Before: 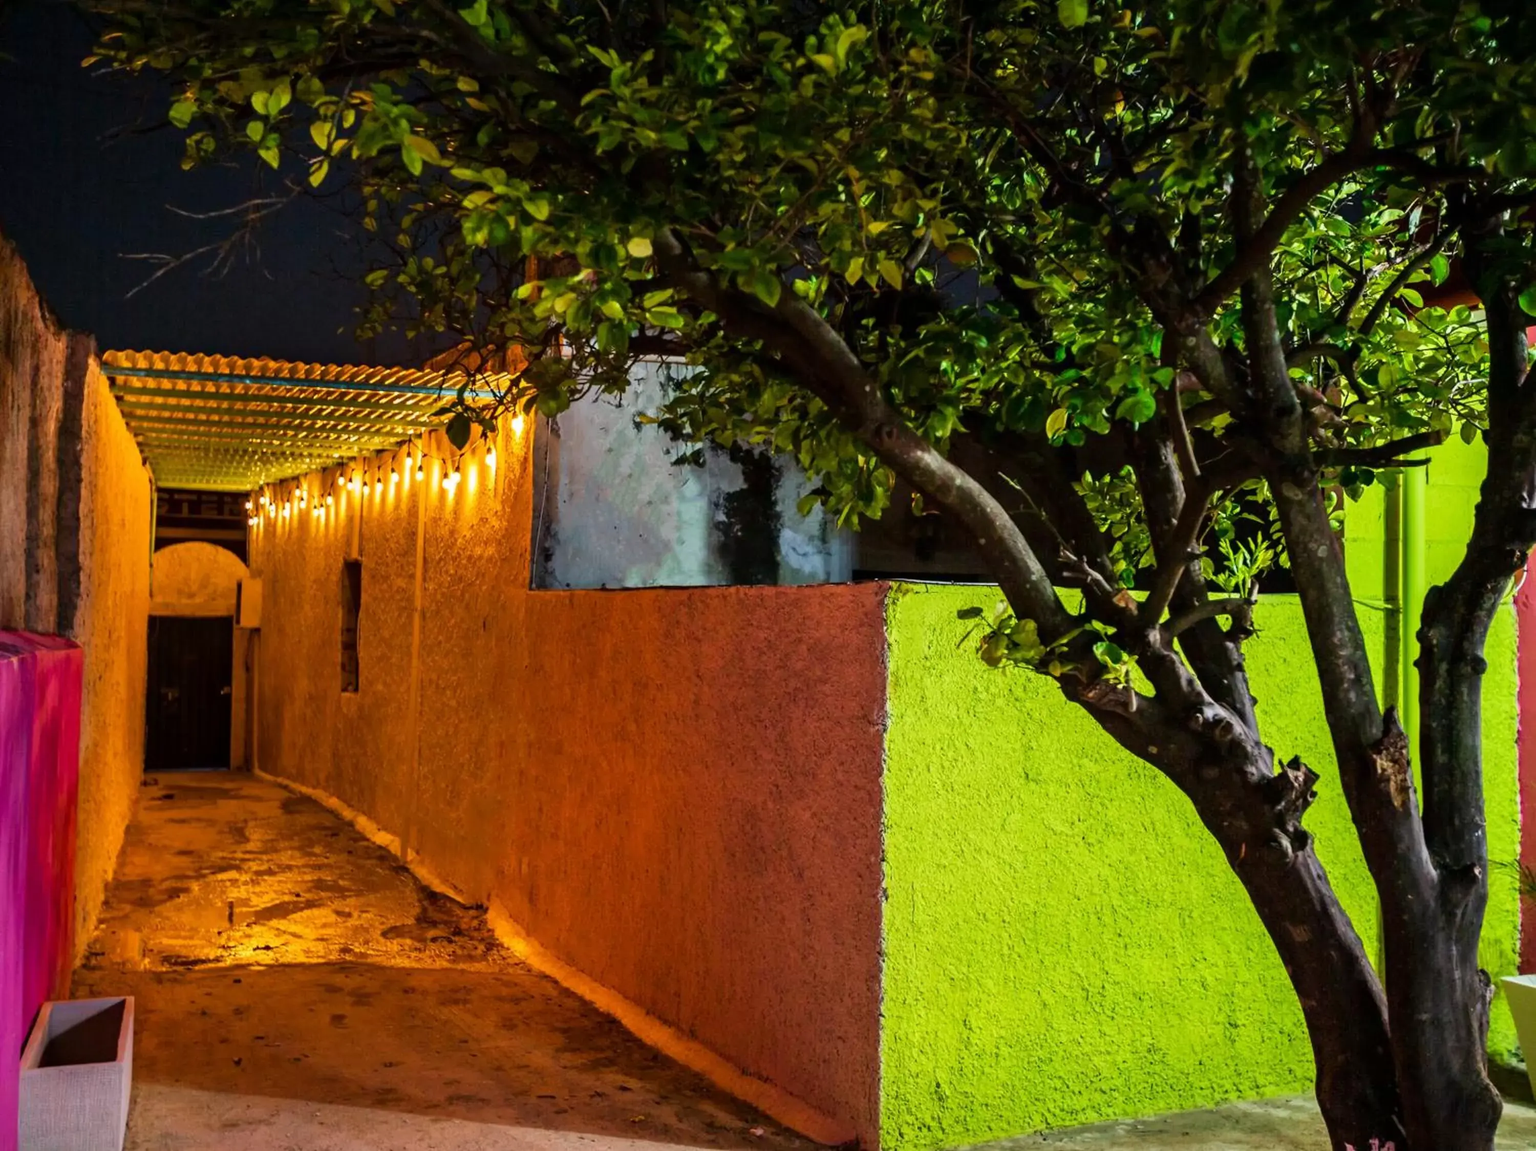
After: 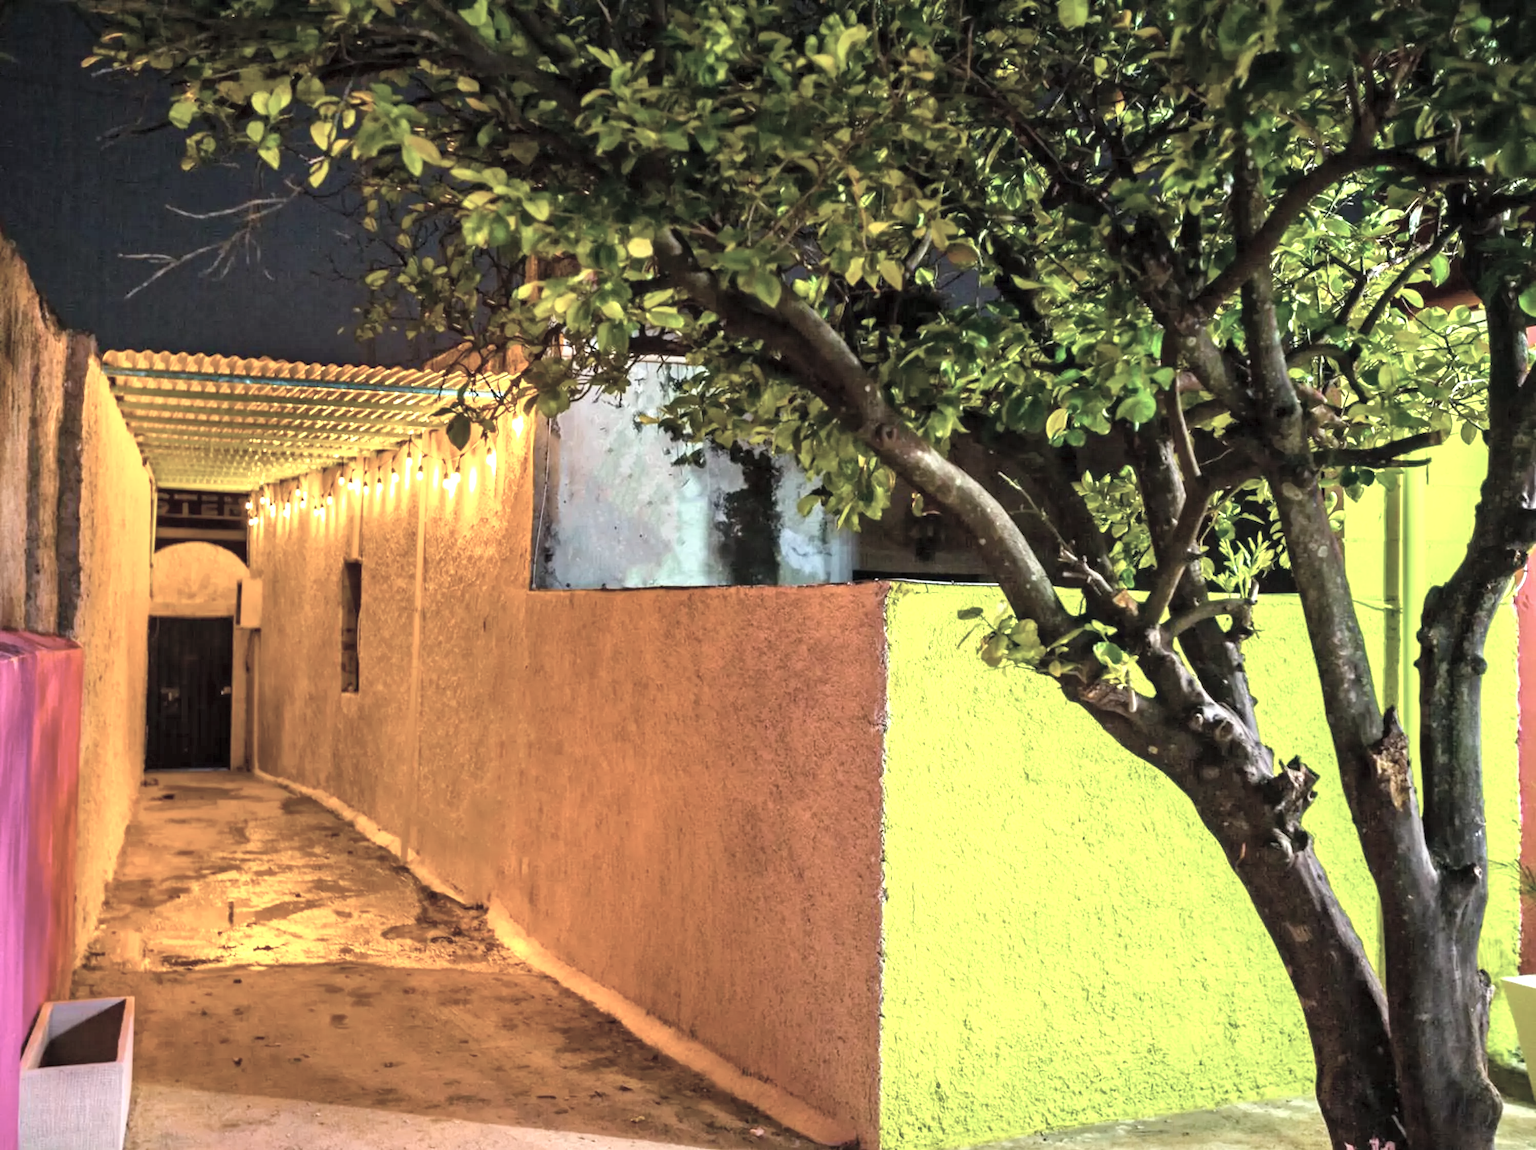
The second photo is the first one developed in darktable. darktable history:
local contrast: mode bilateral grid, contrast 20, coarseness 50, detail 120%, midtone range 0.2
color balance rgb: perceptual saturation grading › global saturation 25%, global vibrance 20%
contrast brightness saturation: brightness 0.18, saturation -0.5
exposure: black level correction 0, exposure 1 EV, compensate exposure bias true, compensate highlight preservation false
